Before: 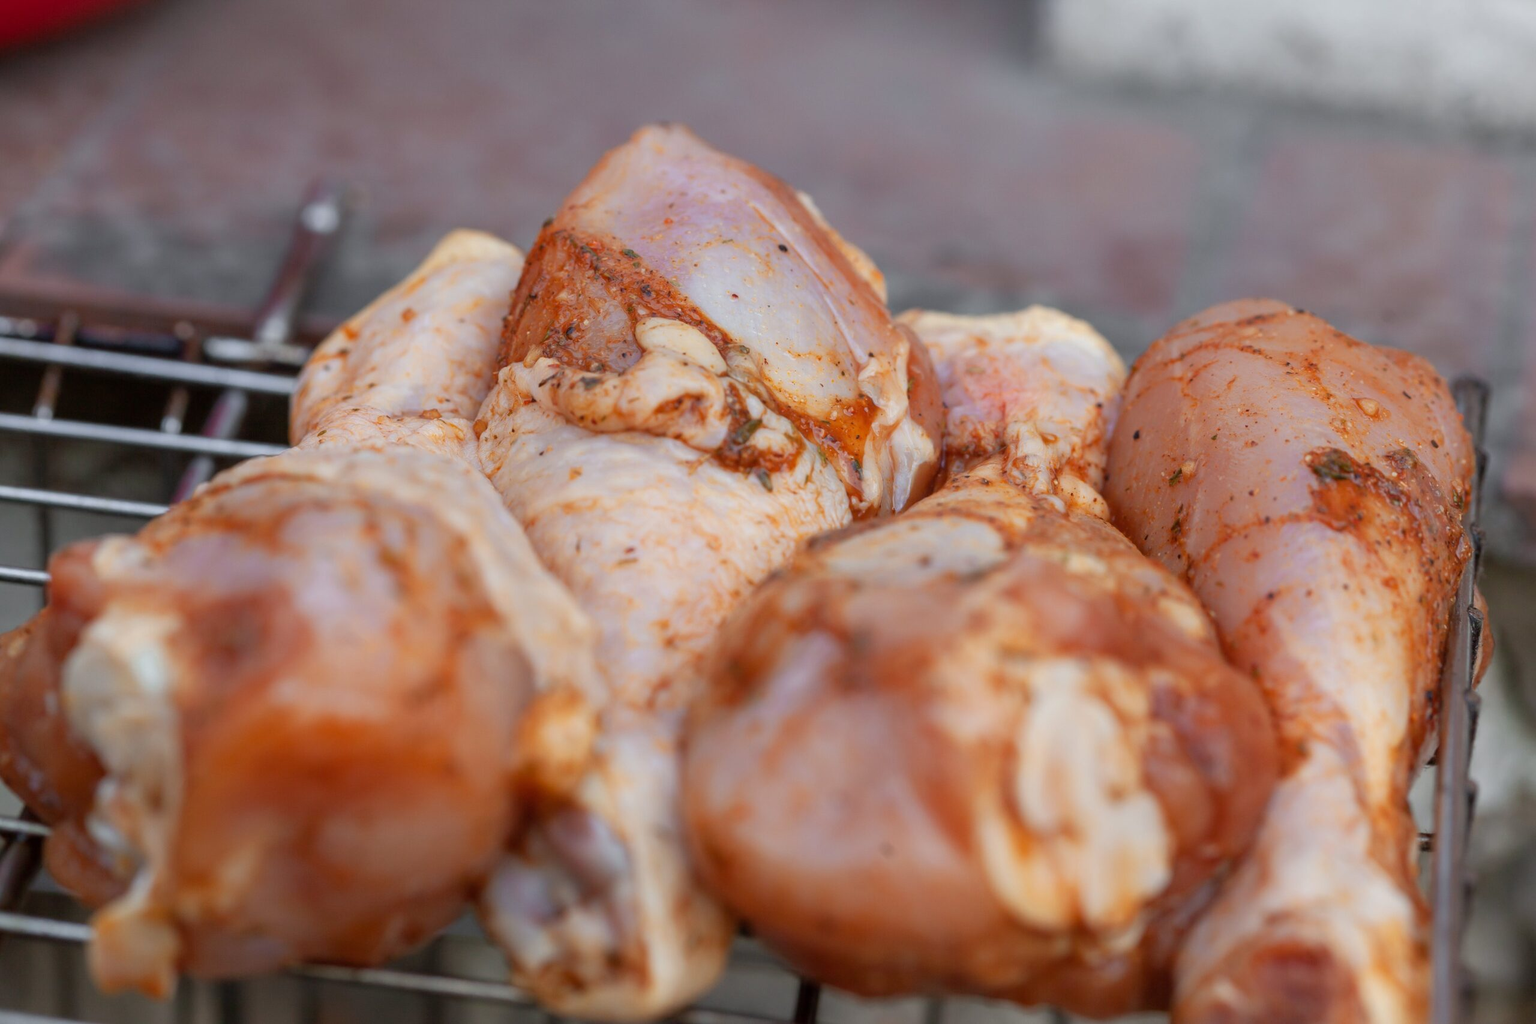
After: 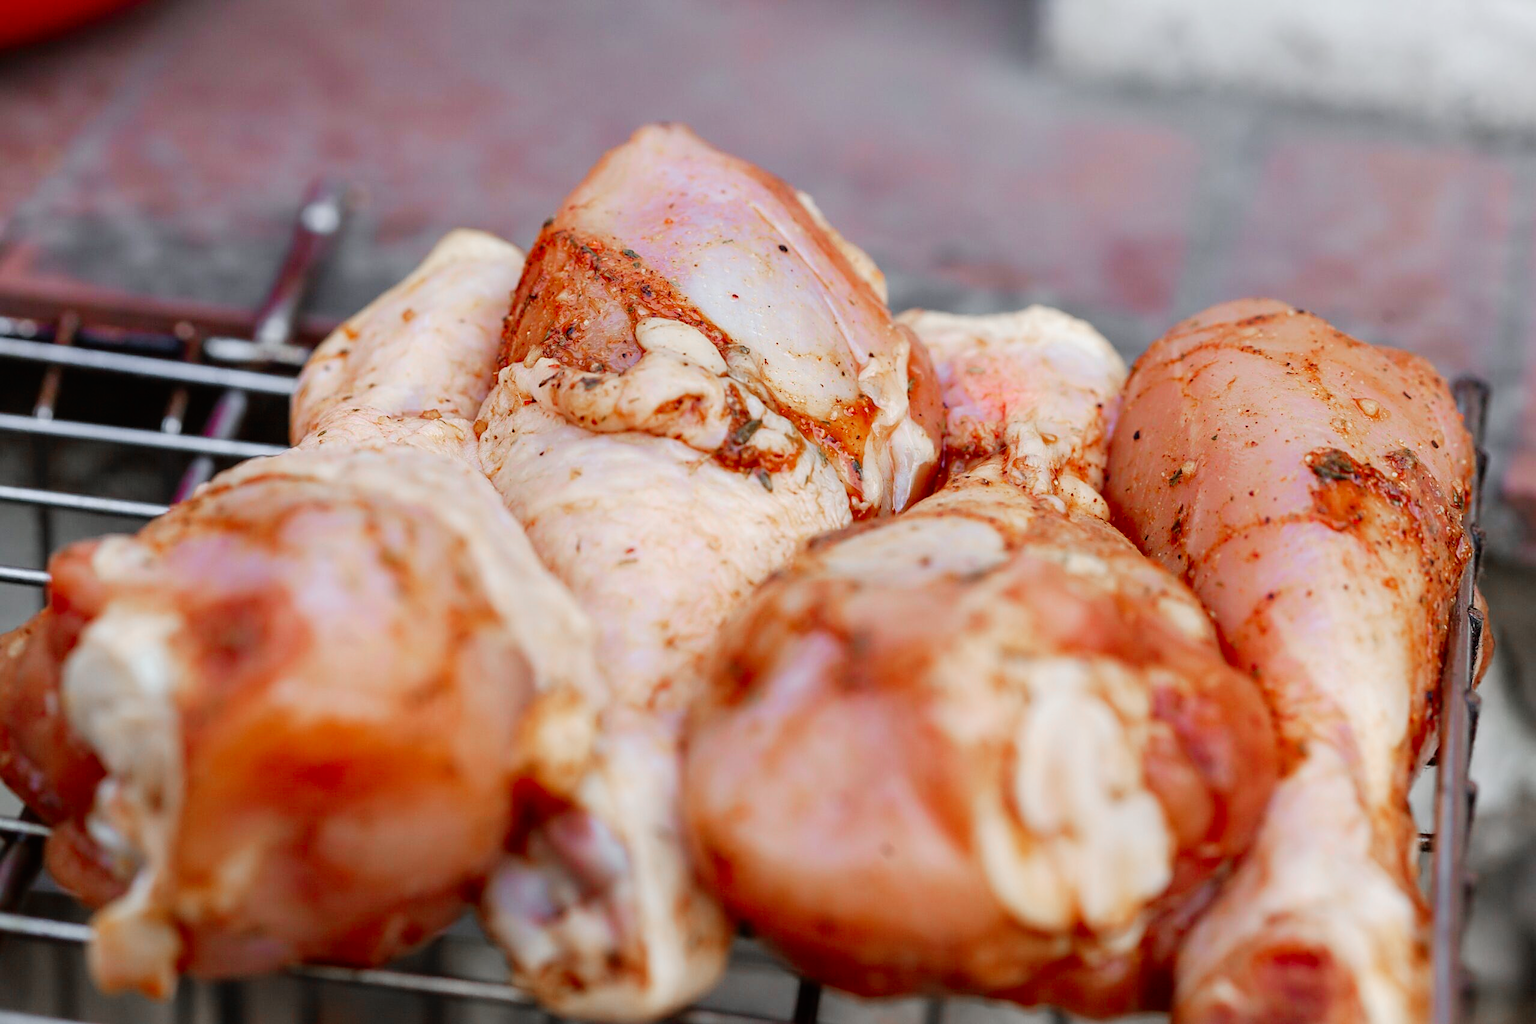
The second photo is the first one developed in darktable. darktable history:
color zones: curves: ch1 [(0, 0.708) (0.088, 0.648) (0.245, 0.187) (0.429, 0.326) (0.571, 0.498) (0.714, 0.5) (0.857, 0.5) (1, 0.708)]
tone curve: curves: ch0 [(0, 0) (0.003, 0.004) (0.011, 0.006) (0.025, 0.011) (0.044, 0.017) (0.069, 0.029) (0.1, 0.047) (0.136, 0.07) (0.177, 0.121) (0.224, 0.182) (0.277, 0.257) (0.335, 0.342) (0.399, 0.432) (0.468, 0.526) (0.543, 0.621) (0.623, 0.711) (0.709, 0.792) (0.801, 0.87) (0.898, 0.951) (1, 1)], preserve colors none
sharpen: on, module defaults
